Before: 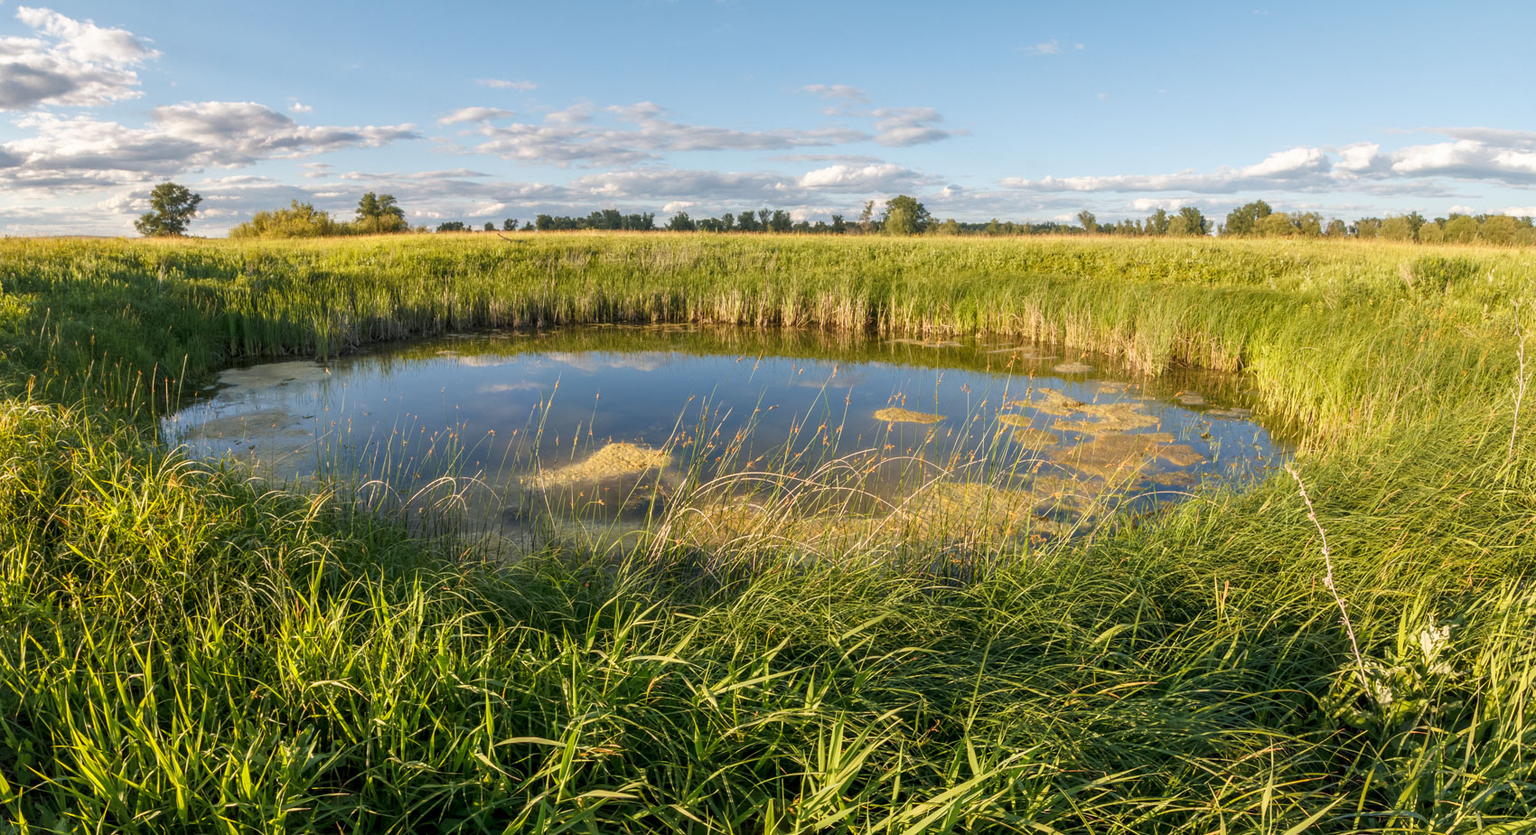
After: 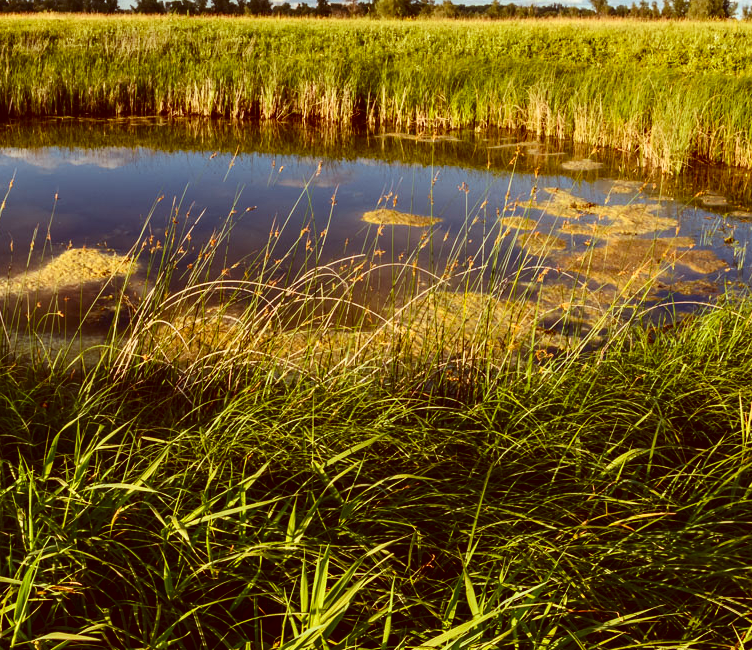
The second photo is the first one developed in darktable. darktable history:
contrast brightness saturation: contrast 0.222, brightness -0.186, saturation 0.235
crop: left 35.599%, top 26.27%, right 20.126%, bottom 3.348%
color correction: highlights a* -7.21, highlights b* -0.176, shadows a* 20.62, shadows b* 12.22
